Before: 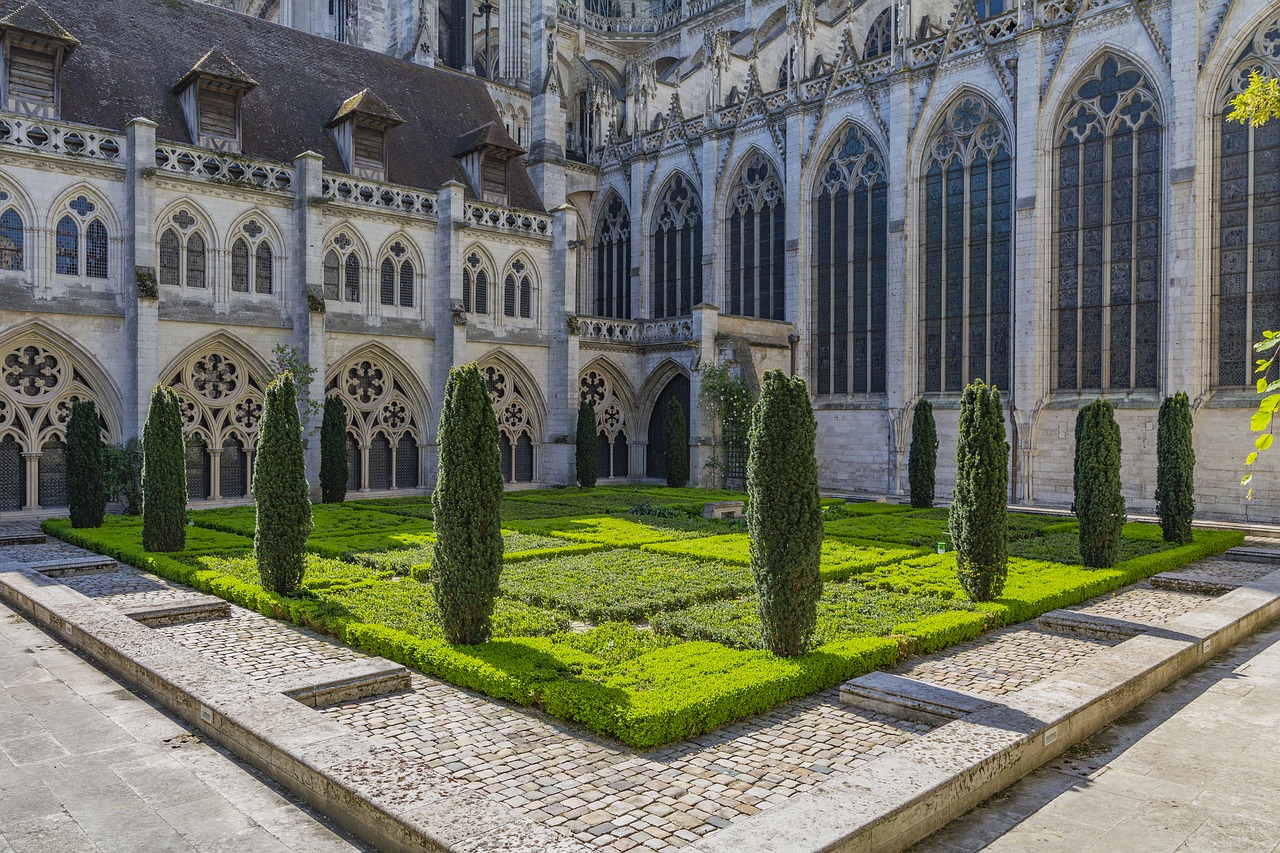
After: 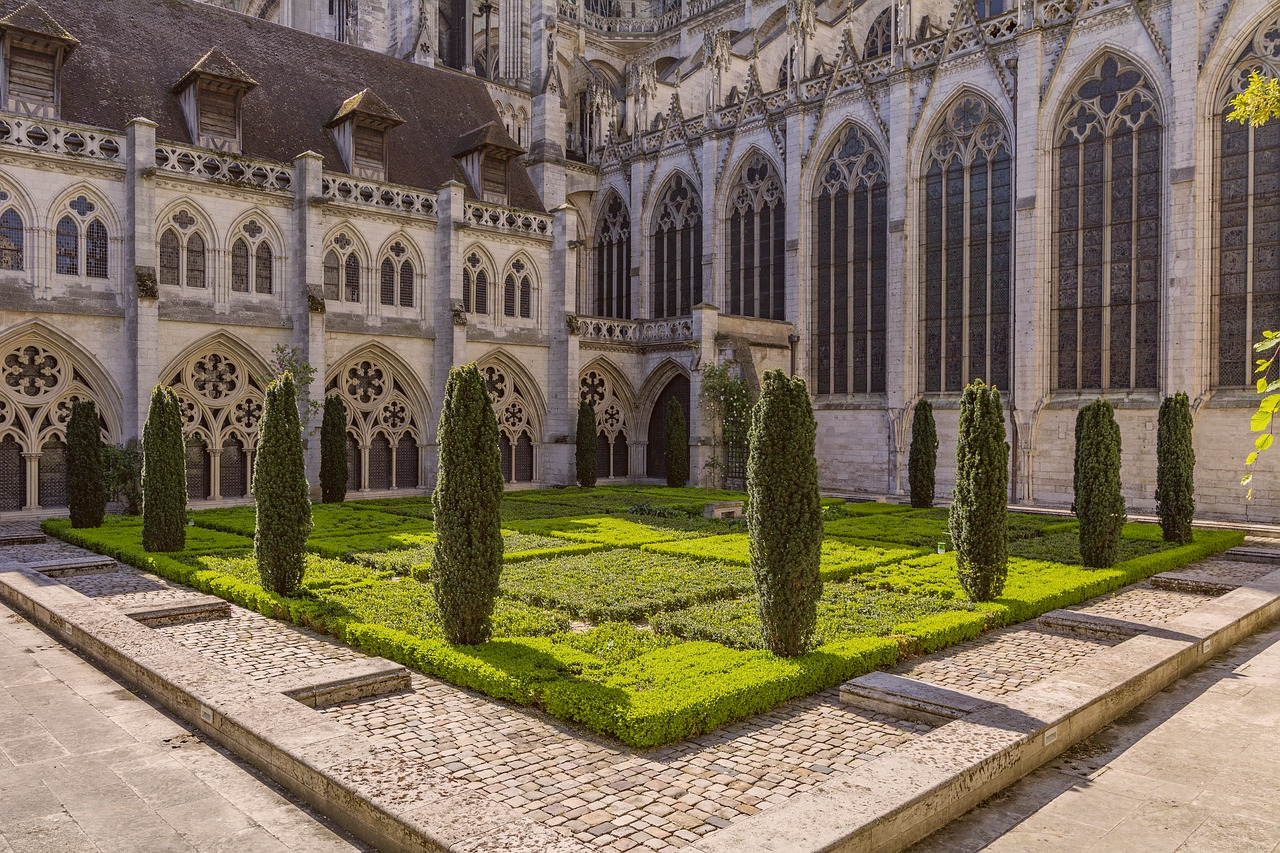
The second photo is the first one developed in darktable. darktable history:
rgb levels: preserve colors max RGB
color correction: highlights a* 6.27, highlights b* 8.19, shadows a* 5.94, shadows b* 7.23, saturation 0.9
